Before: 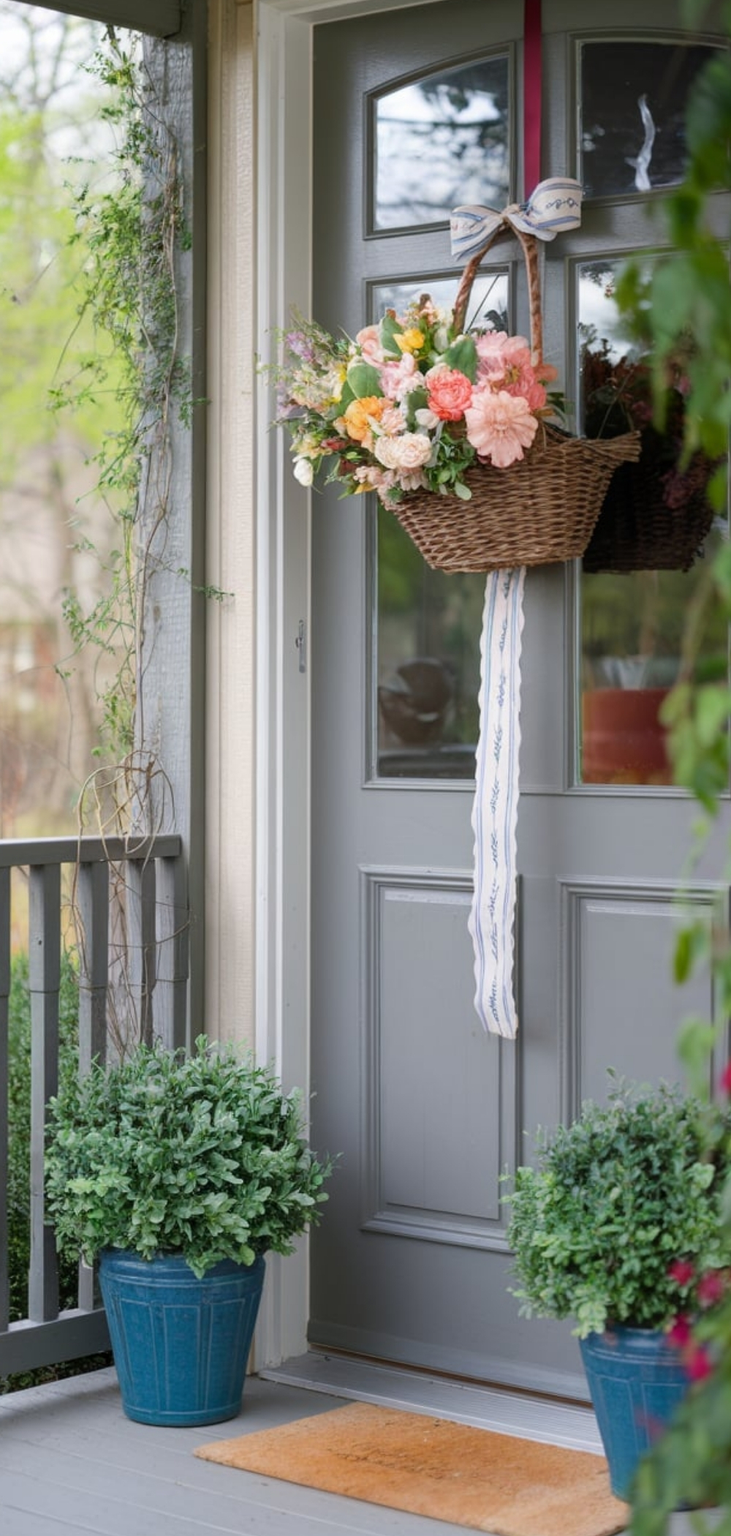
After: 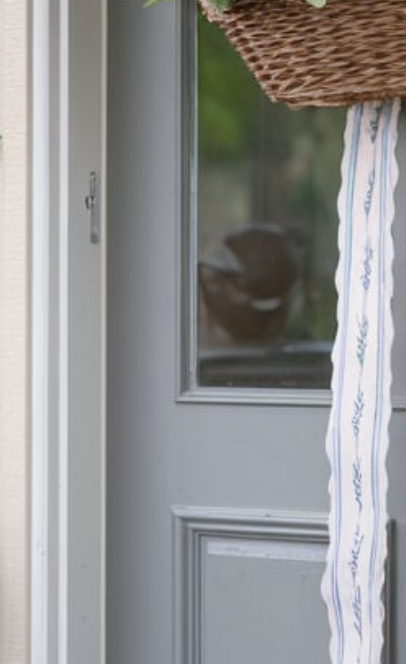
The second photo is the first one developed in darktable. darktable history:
crop: left 31.902%, top 32.231%, right 27.485%, bottom 36.125%
